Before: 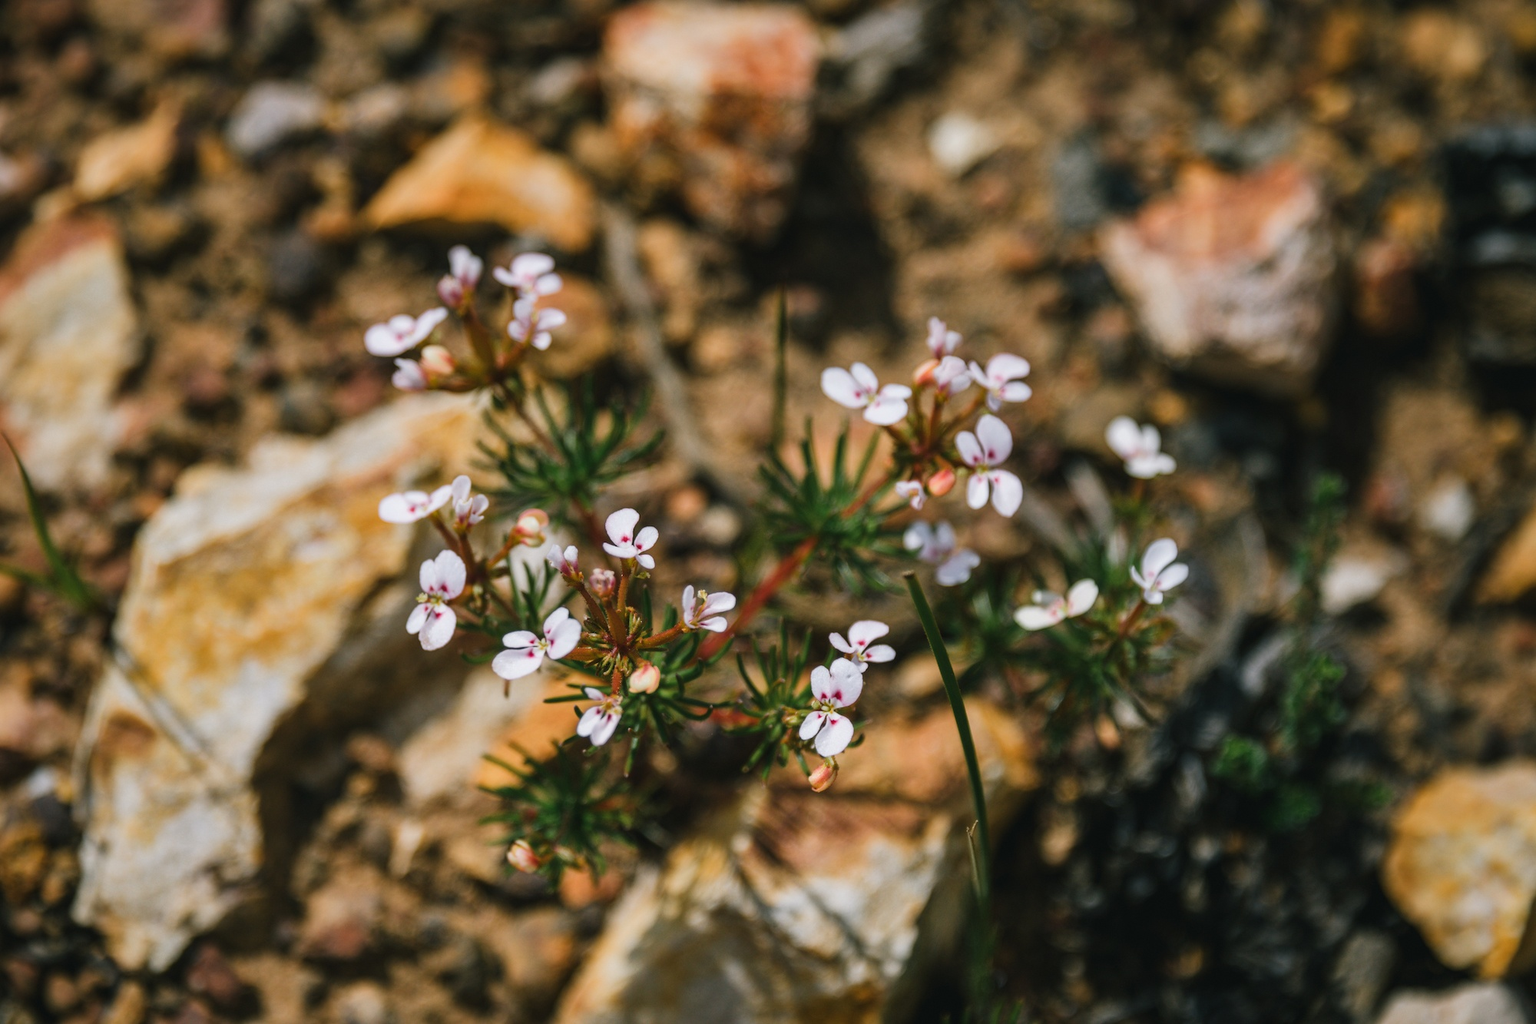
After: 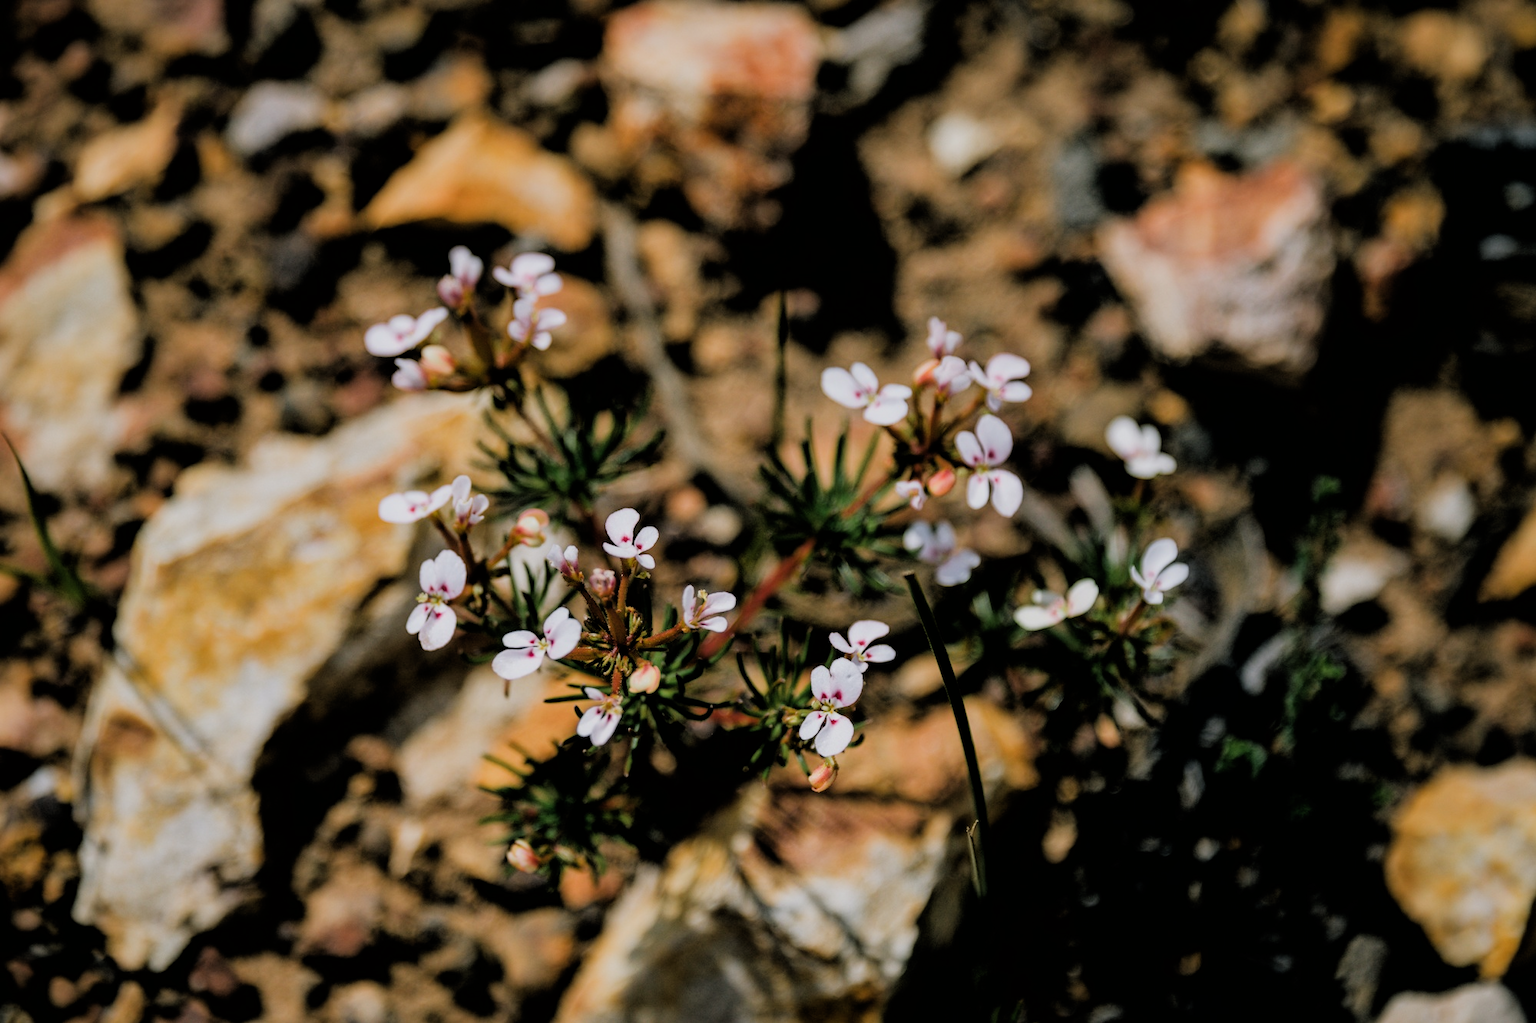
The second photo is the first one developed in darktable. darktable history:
filmic rgb: black relative exposure -3.32 EV, white relative exposure 3.46 EV, hardness 2.37, contrast 1.103
